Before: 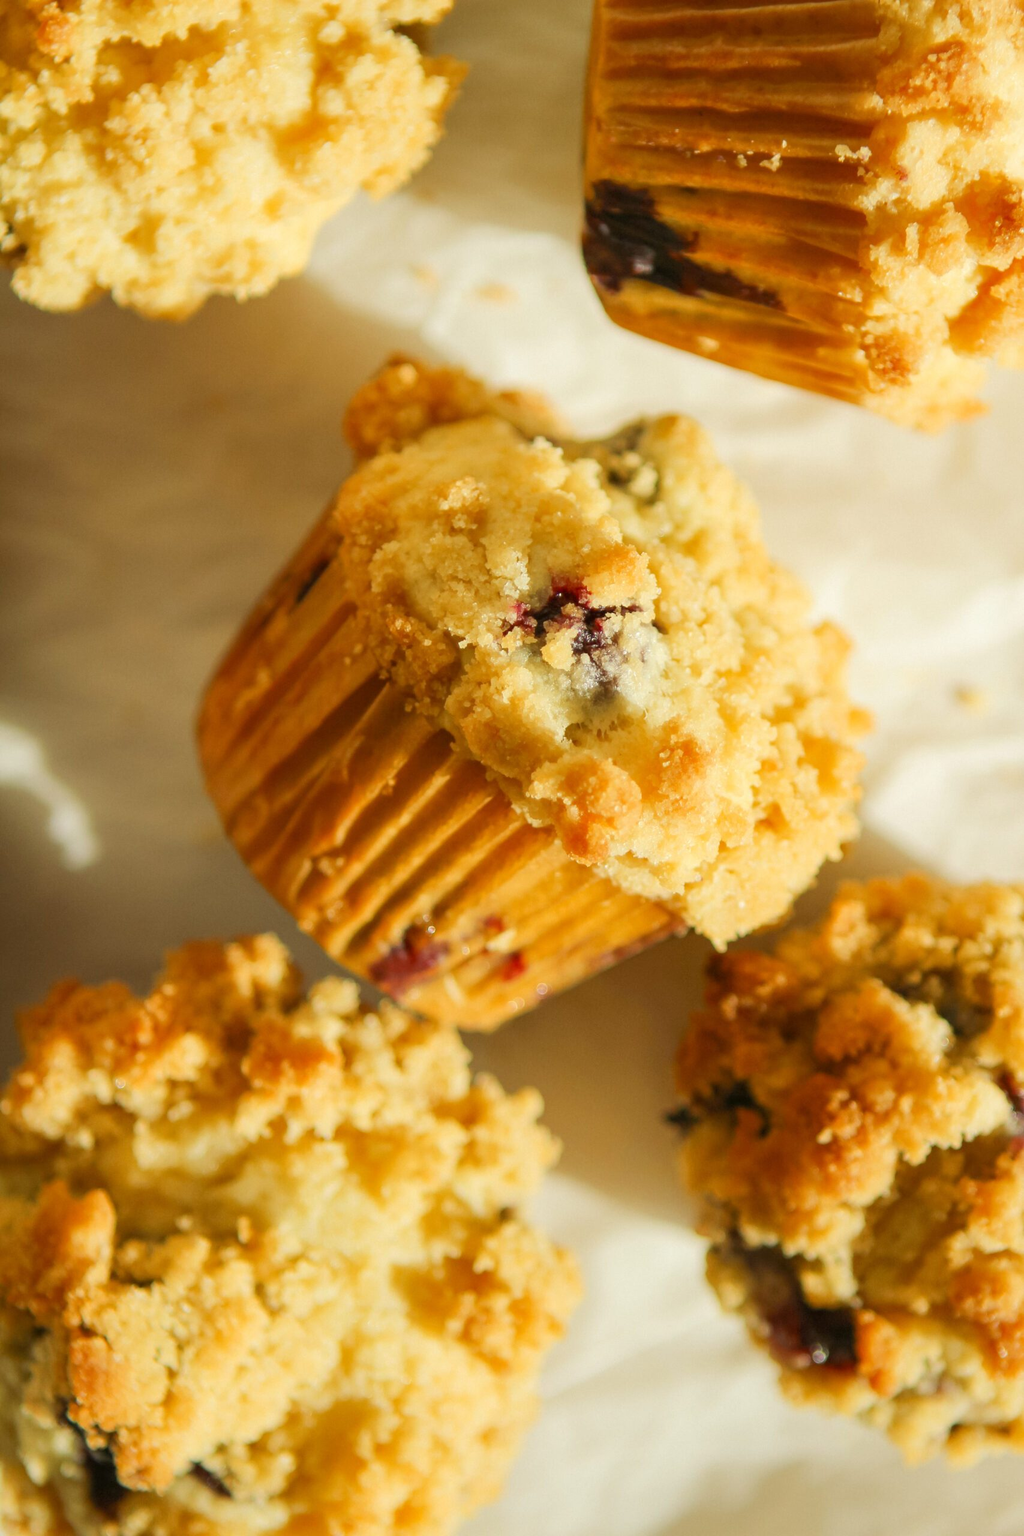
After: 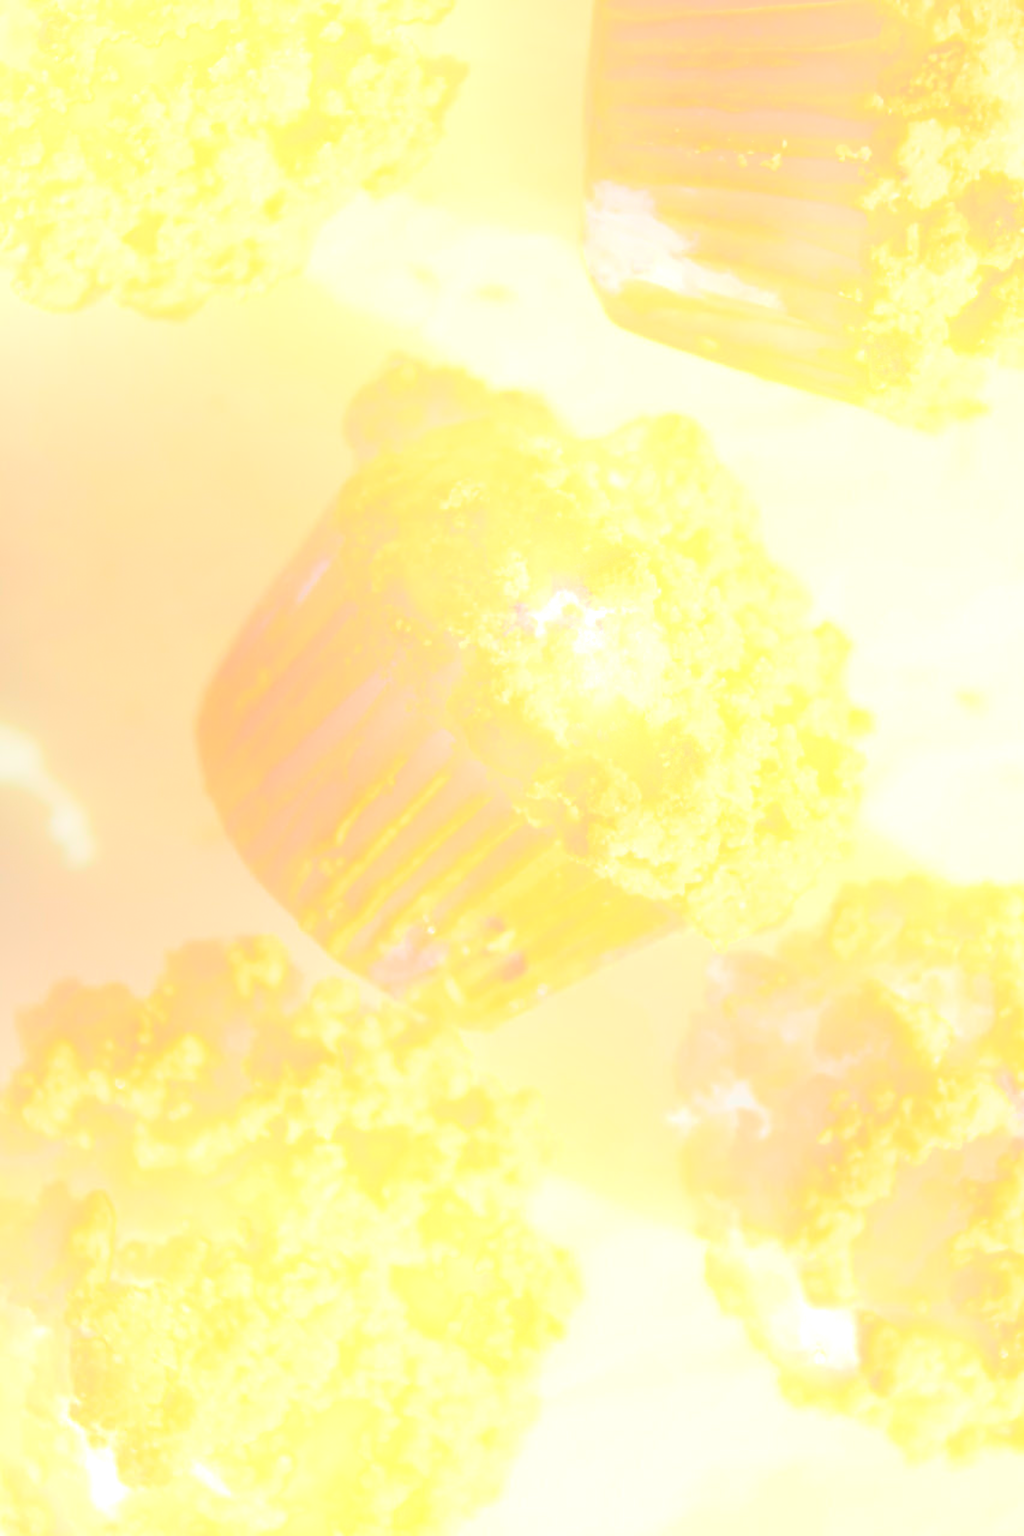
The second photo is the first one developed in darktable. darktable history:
bloom: size 70%, threshold 25%, strength 70%
